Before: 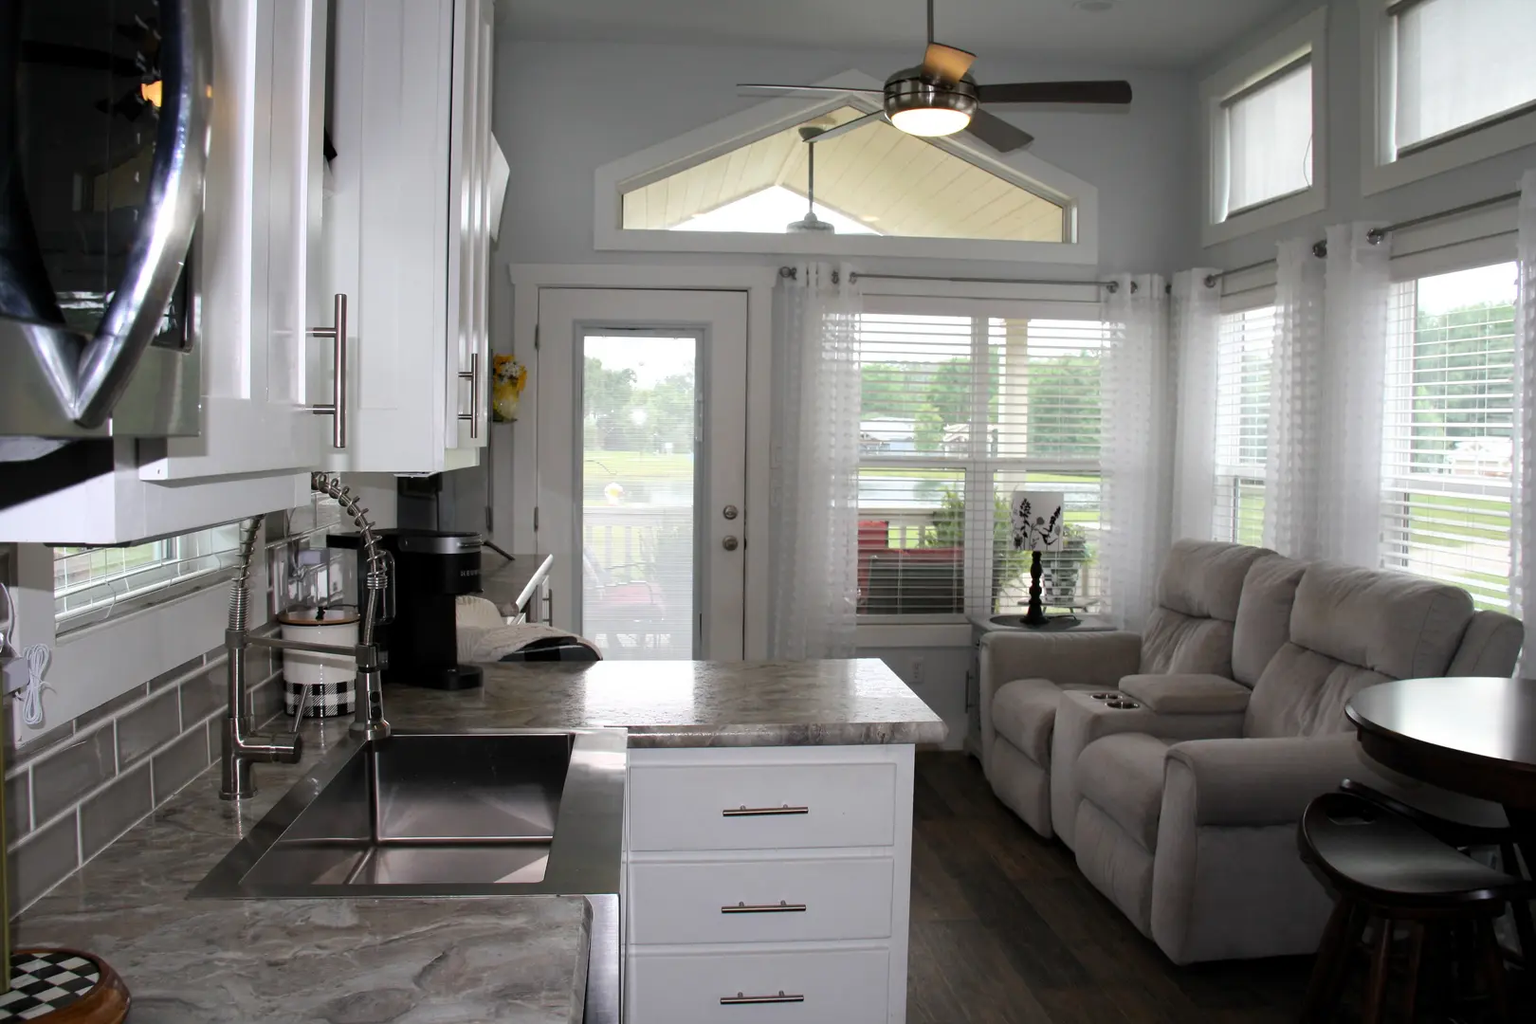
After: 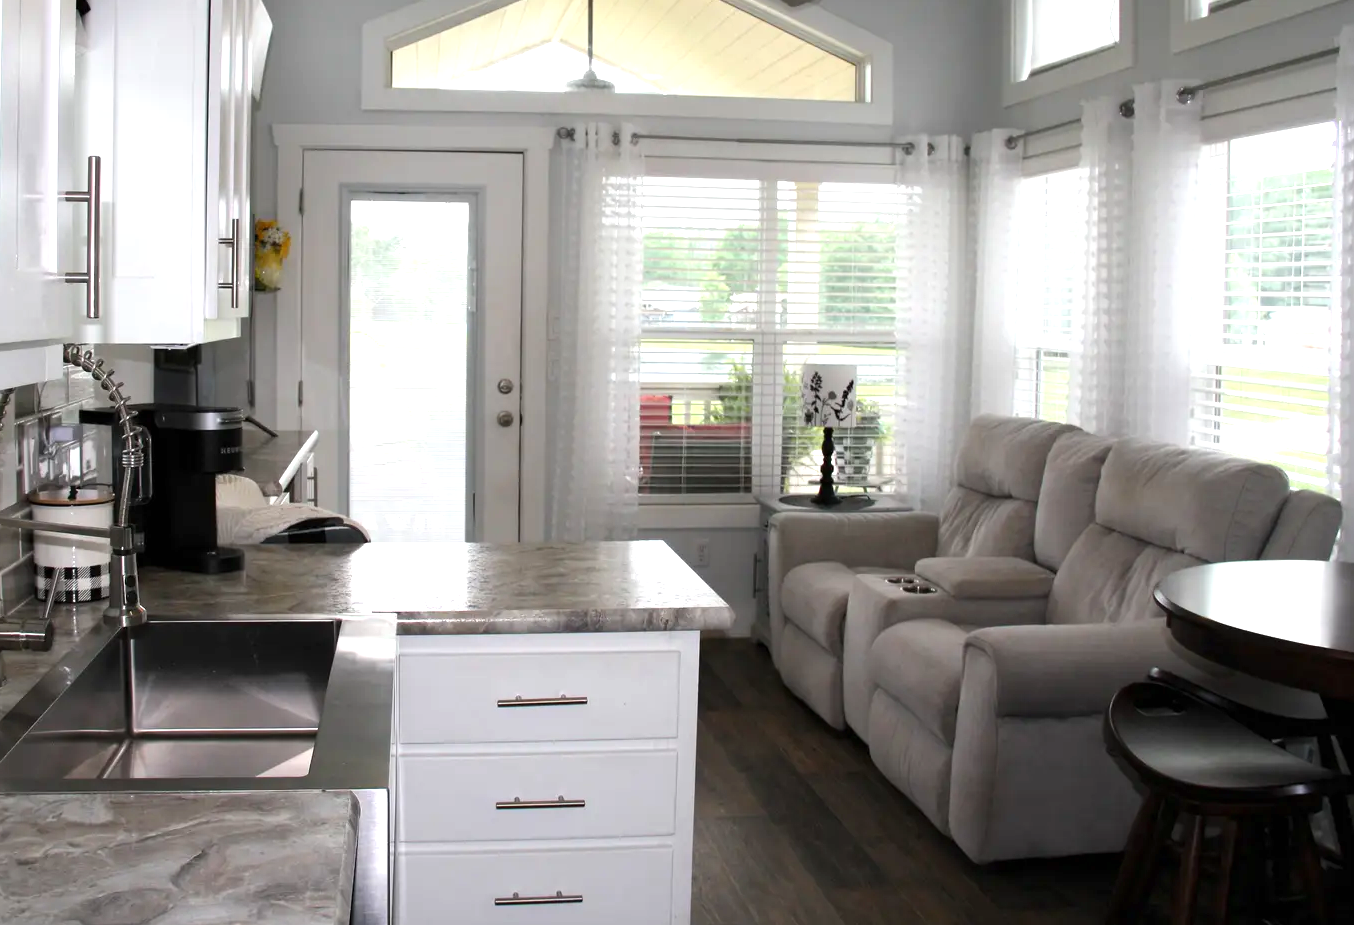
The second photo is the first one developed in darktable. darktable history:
crop: left 16.404%, top 14.269%
exposure: black level correction 0, exposure 0.7 EV, compensate exposure bias true, compensate highlight preservation false
